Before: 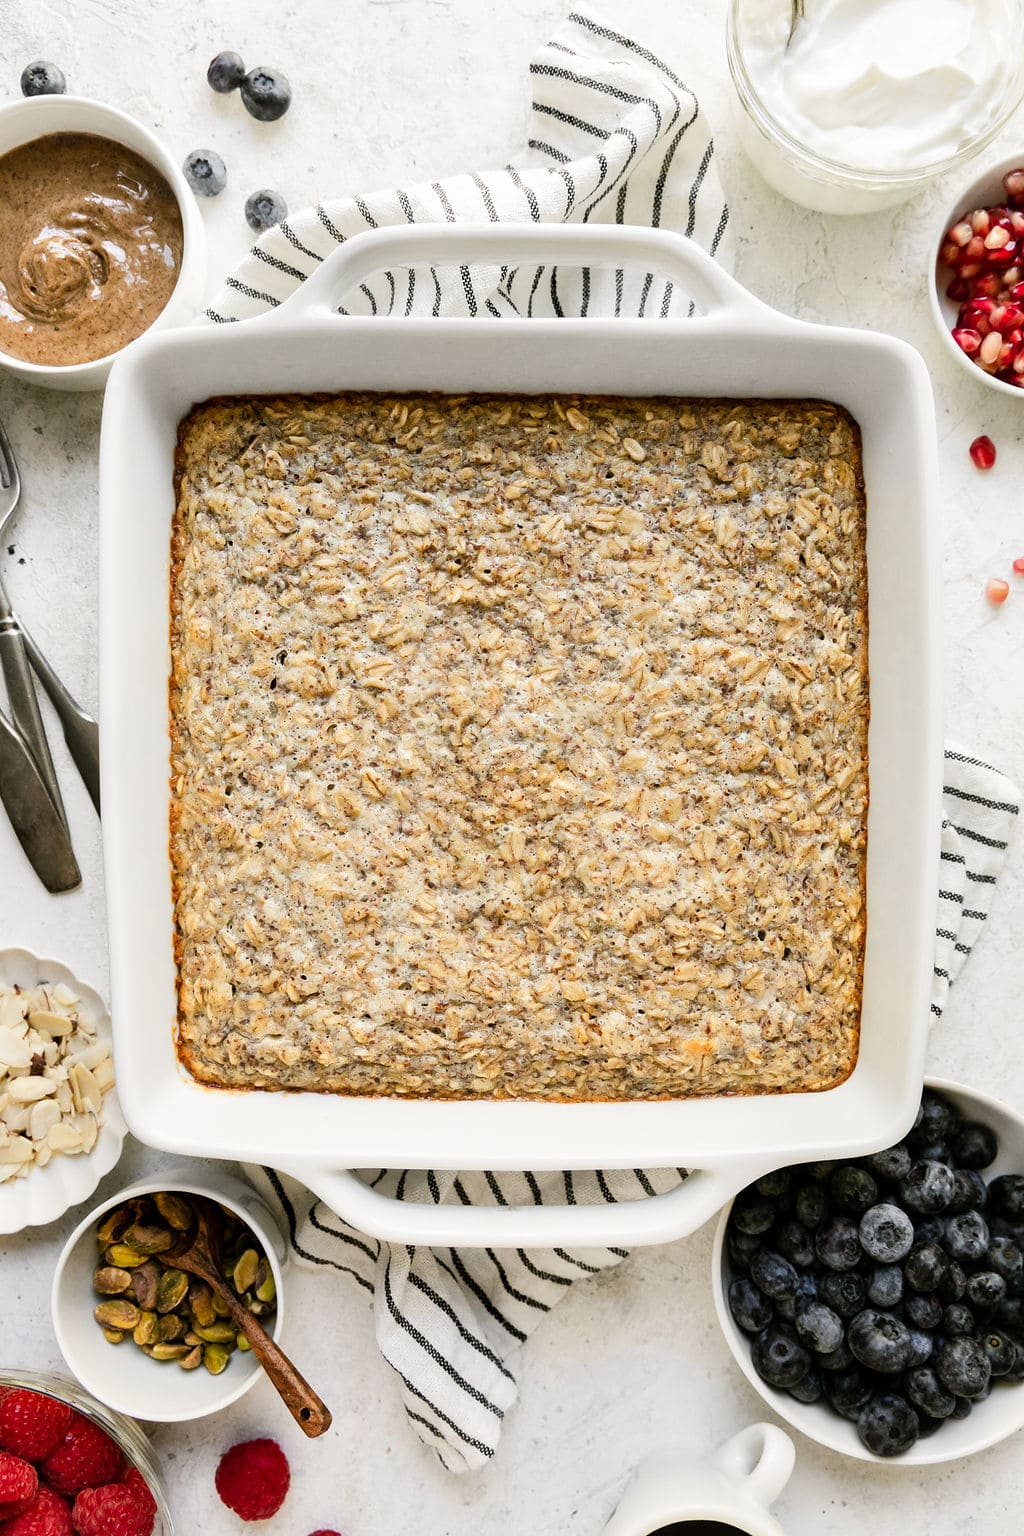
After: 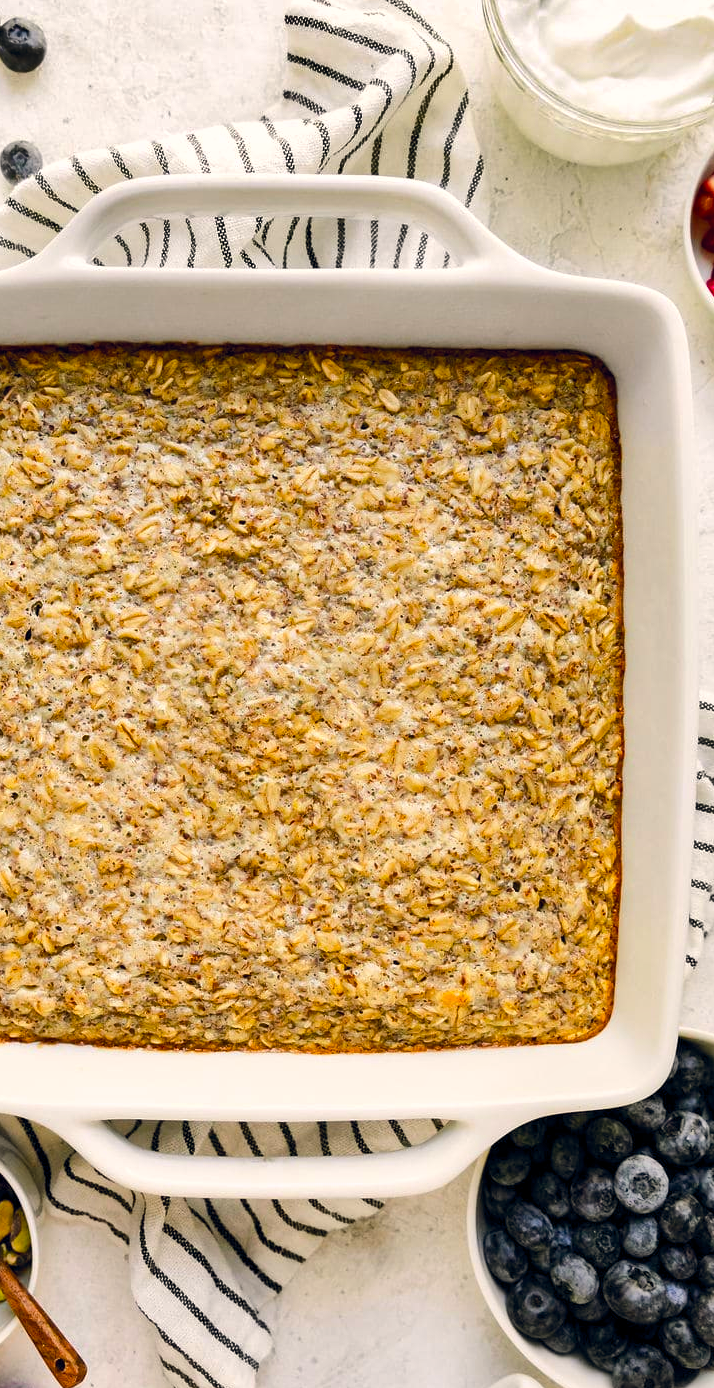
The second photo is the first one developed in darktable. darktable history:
color correction: highlights a* 3.81, highlights b* 5.14
color balance rgb: shadows lift › luminance -9.123%, power › hue 75.13°, global offset › chroma 0.065%, global offset › hue 253.09°, perceptual saturation grading › global saturation 29.491%, perceptual brilliance grading › mid-tones 9.942%, perceptual brilliance grading › shadows 15.694%, global vibrance 20%
shadows and highlights: white point adjustment 0.894, soften with gaussian
crop and rotate: left 23.961%, top 3.252%, right 6.307%, bottom 6.348%
